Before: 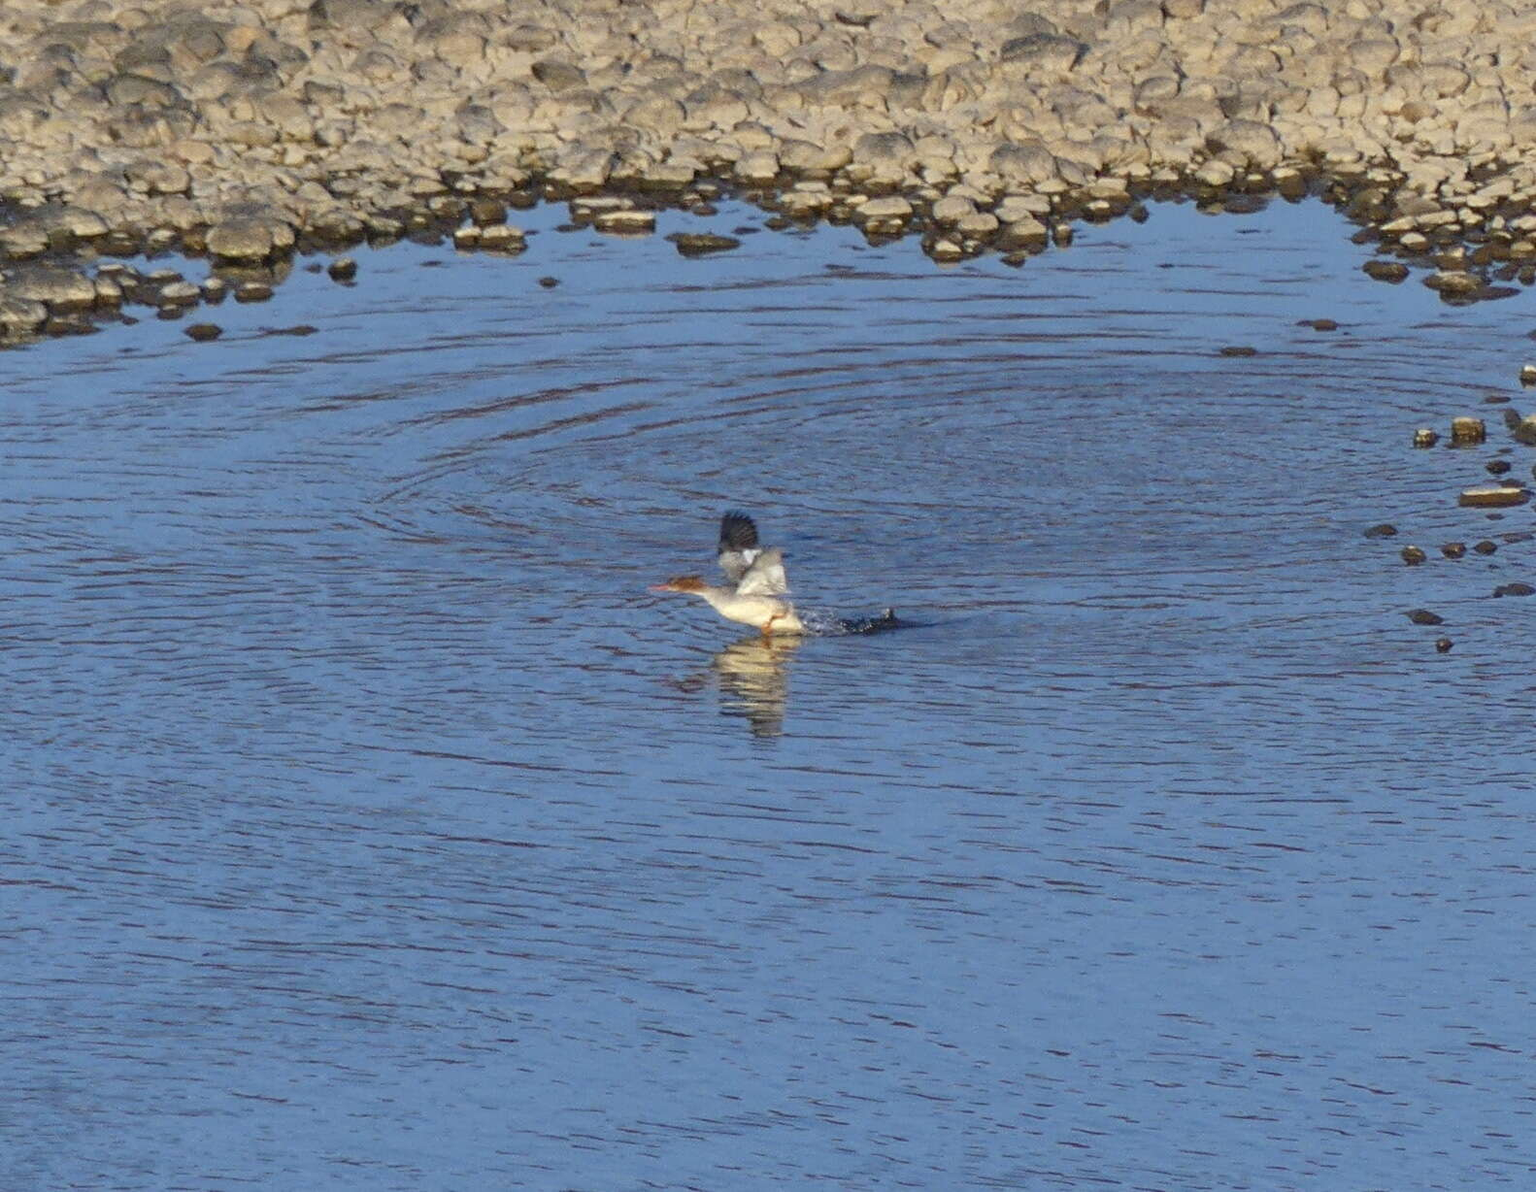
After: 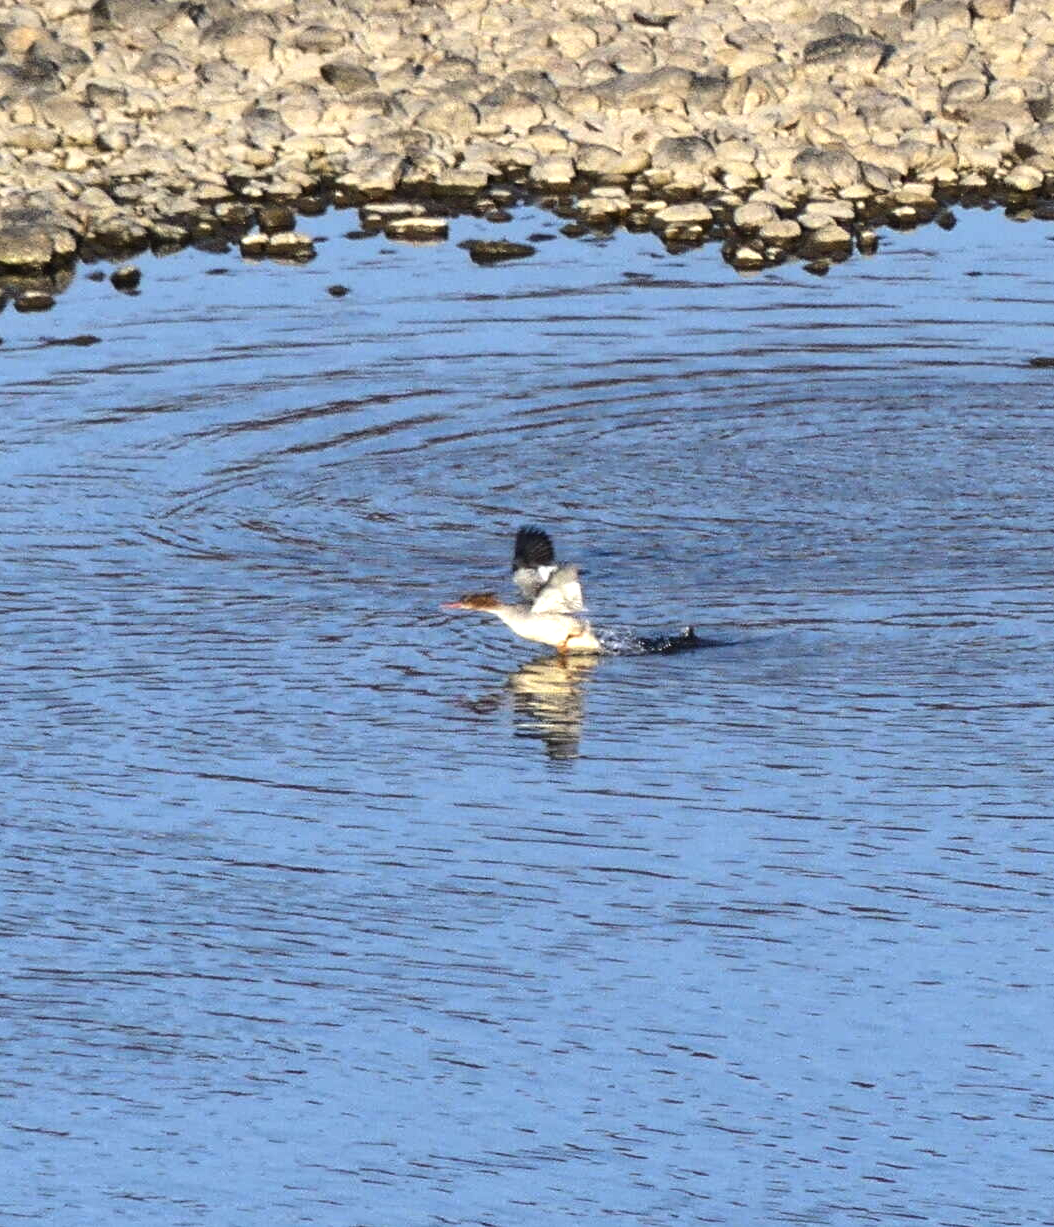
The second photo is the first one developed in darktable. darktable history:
crop and rotate: left 14.385%, right 18.948%
tone equalizer: -8 EV -1.08 EV, -7 EV -1.01 EV, -6 EV -0.867 EV, -5 EV -0.578 EV, -3 EV 0.578 EV, -2 EV 0.867 EV, -1 EV 1.01 EV, +0 EV 1.08 EV, edges refinement/feathering 500, mask exposure compensation -1.57 EV, preserve details no
